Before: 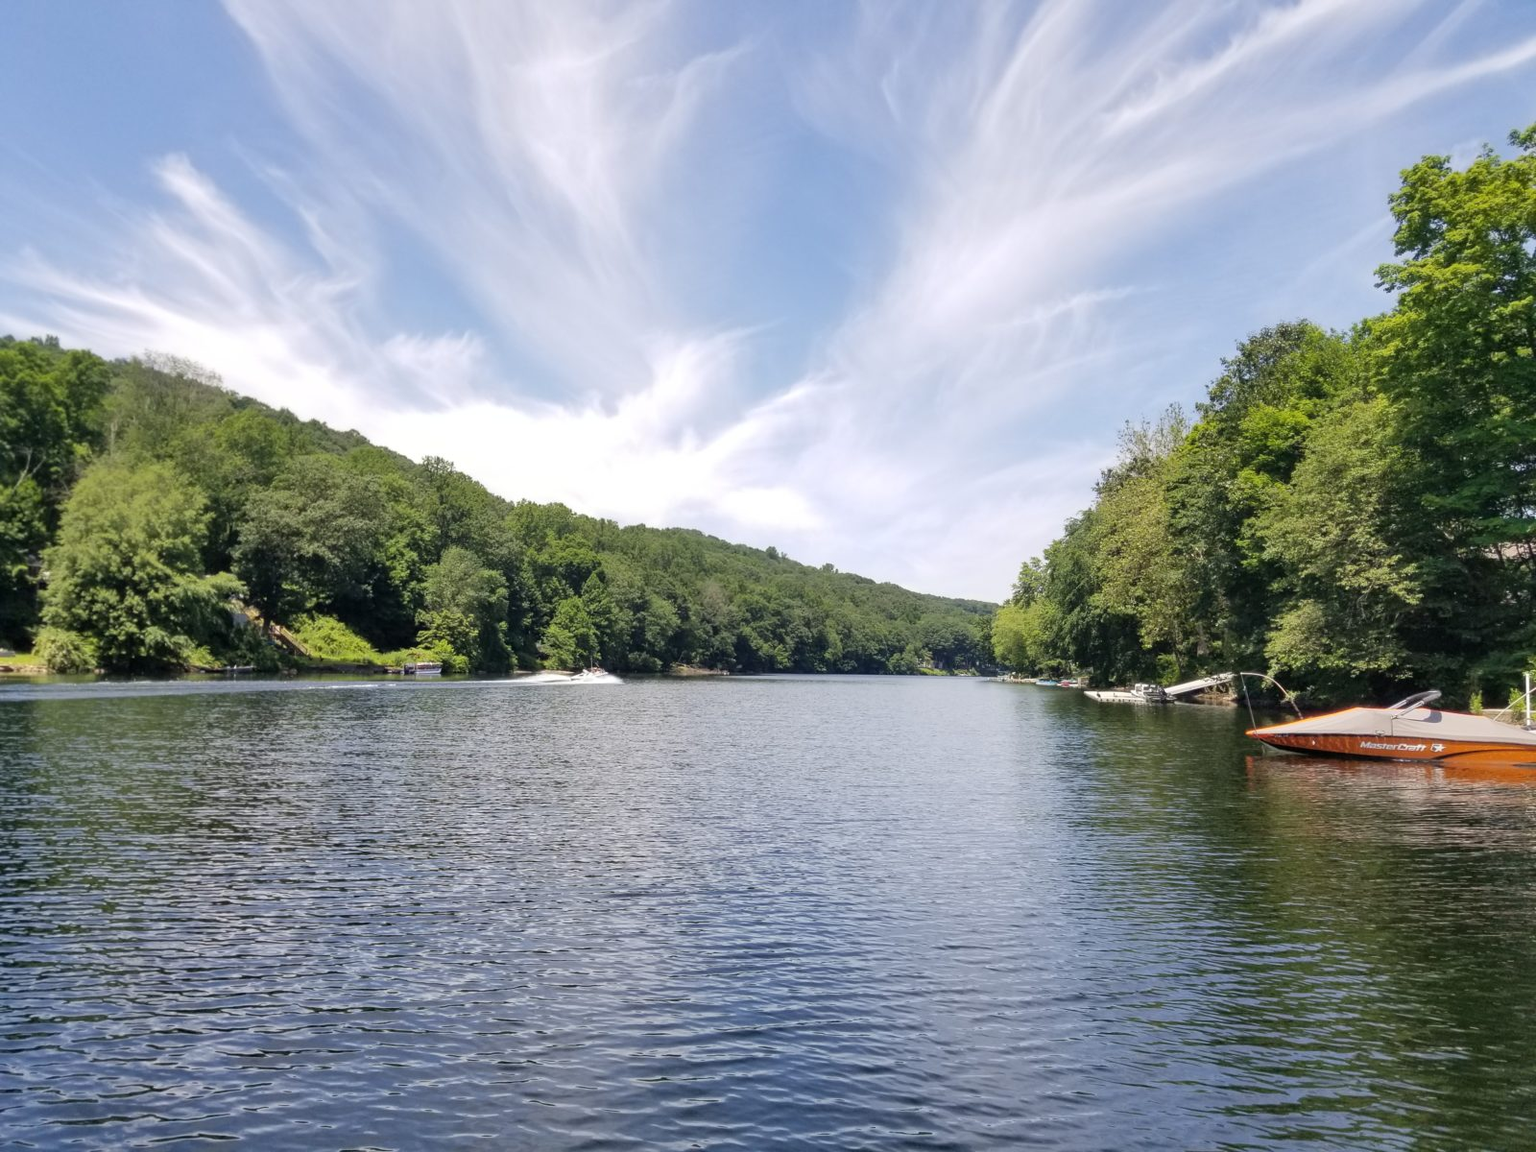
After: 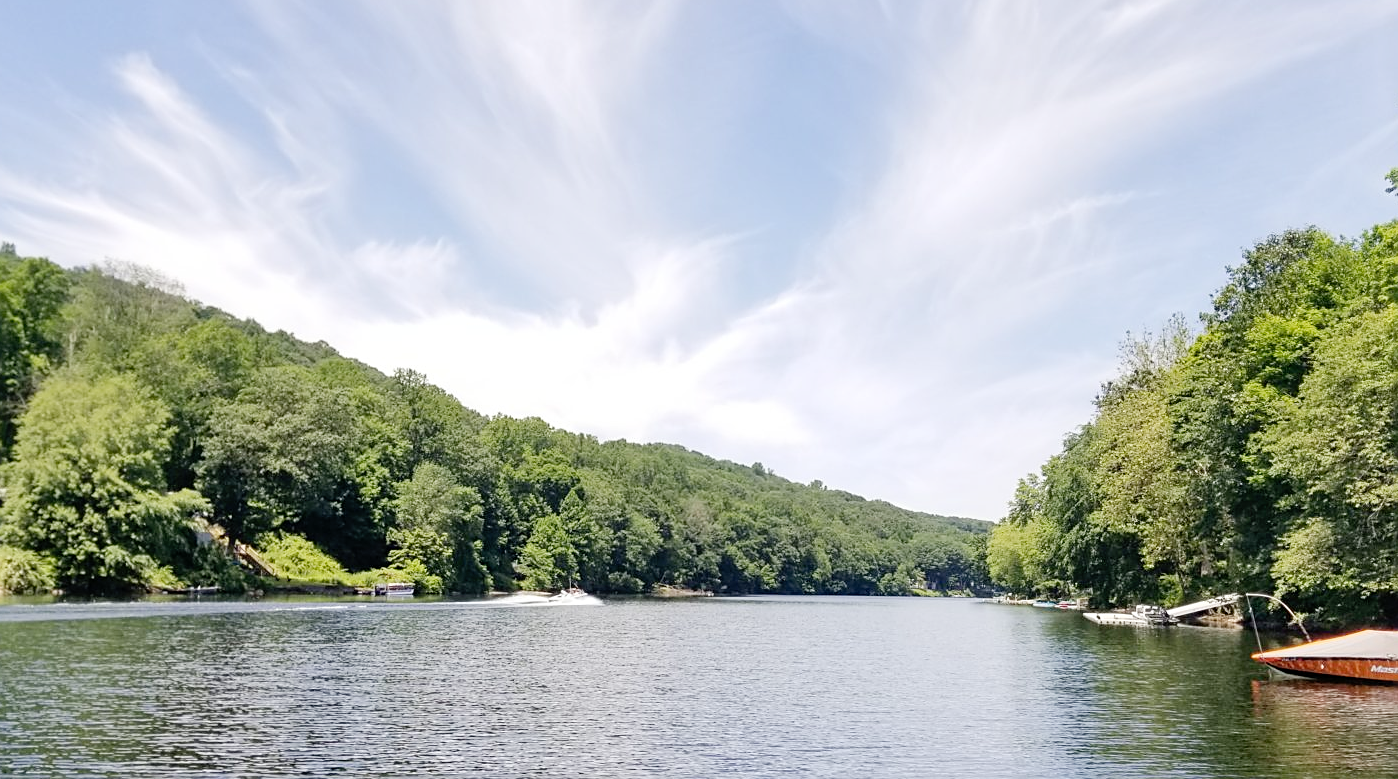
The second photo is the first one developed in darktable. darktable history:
sharpen: on, module defaults
tone curve: curves: ch0 [(0, 0) (0.07, 0.057) (0.15, 0.177) (0.352, 0.445) (0.59, 0.703) (0.857, 0.908) (1, 1)], preserve colors none
crop: left 2.937%, top 8.979%, right 9.63%, bottom 26.087%
